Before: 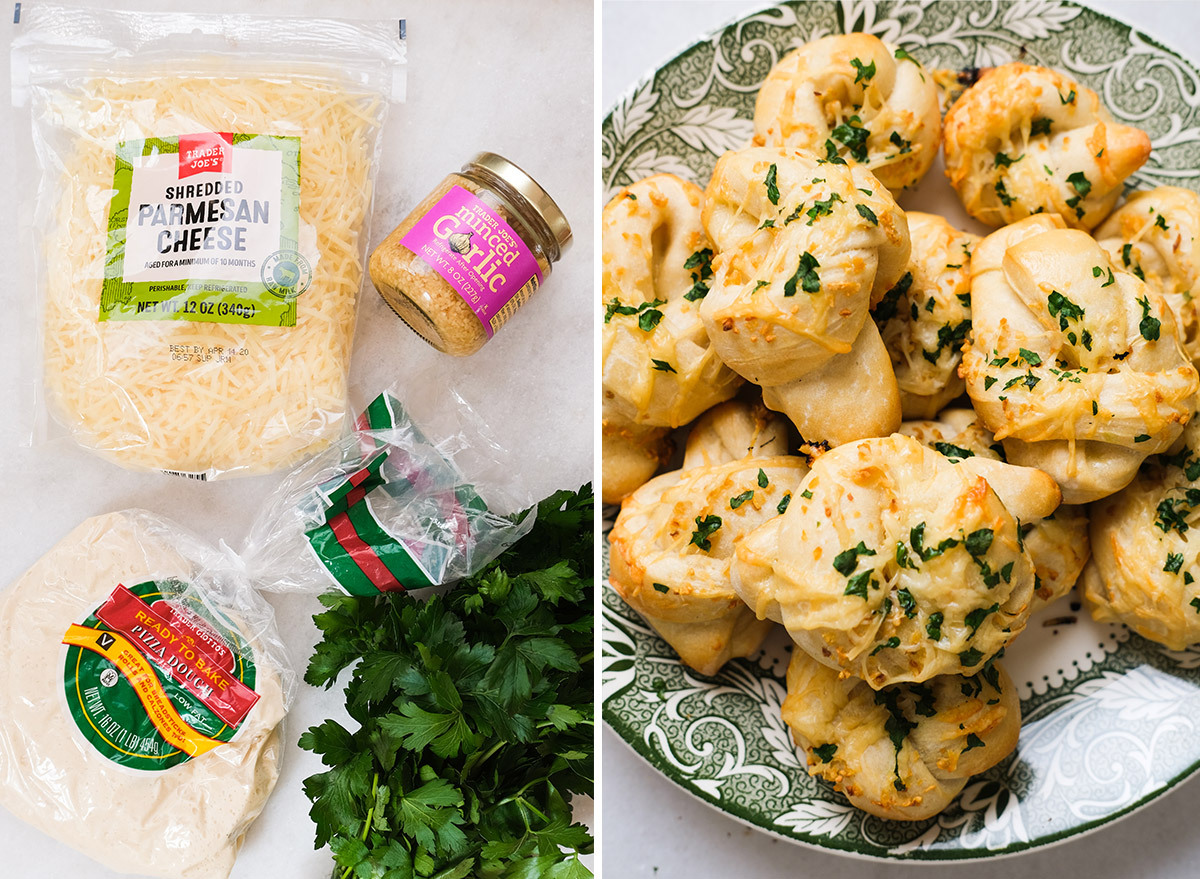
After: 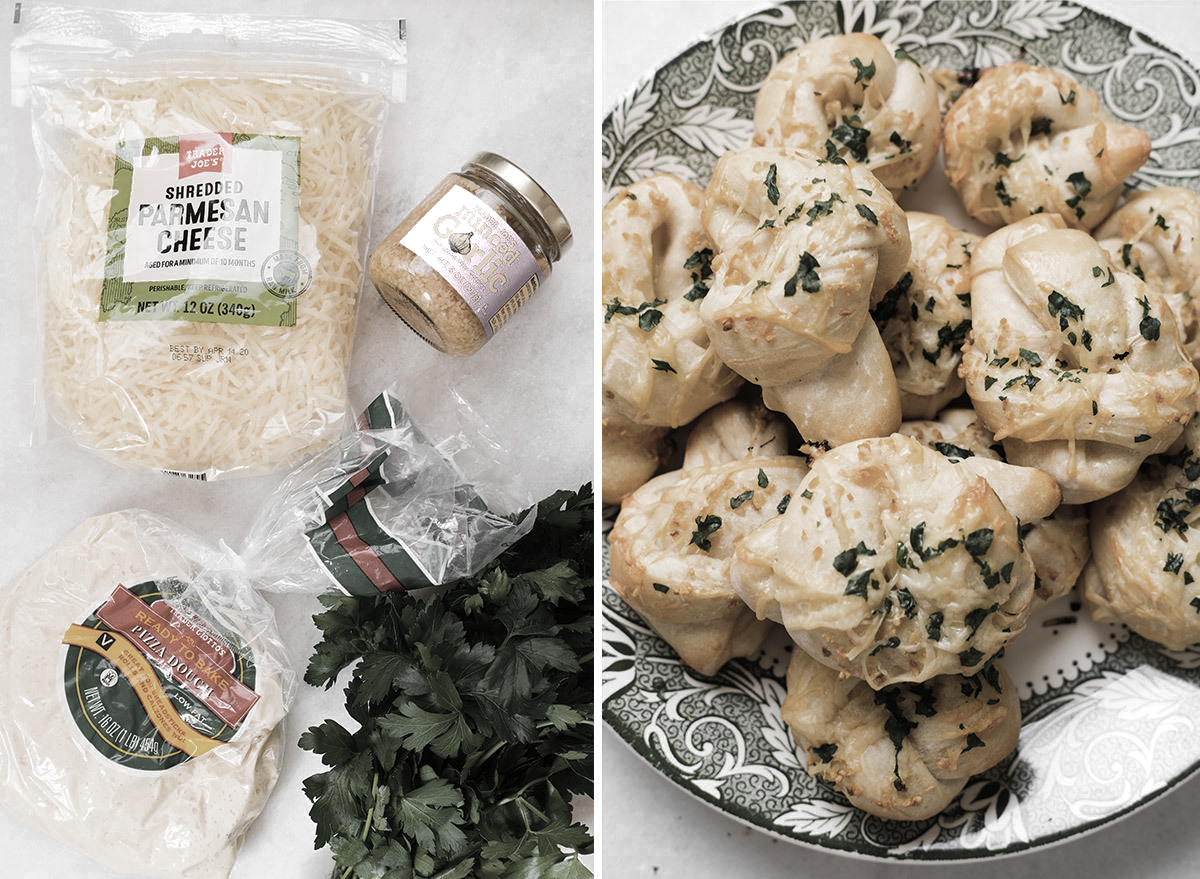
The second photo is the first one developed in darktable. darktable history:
color zones: curves: ch0 [(0, 0.613) (0.01, 0.613) (0.245, 0.448) (0.498, 0.529) (0.642, 0.665) (0.879, 0.777) (0.99, 0.613)]; ch1 [(0, 0.035) (0.121, 0.189) (0.259, 0.197) (0.415, 0.061) (0.589, 0.022) (0.732, 0.022) (0.857, 0.026) (0.991, 0.053)]
levels: levels [0, 0.51, 1]
